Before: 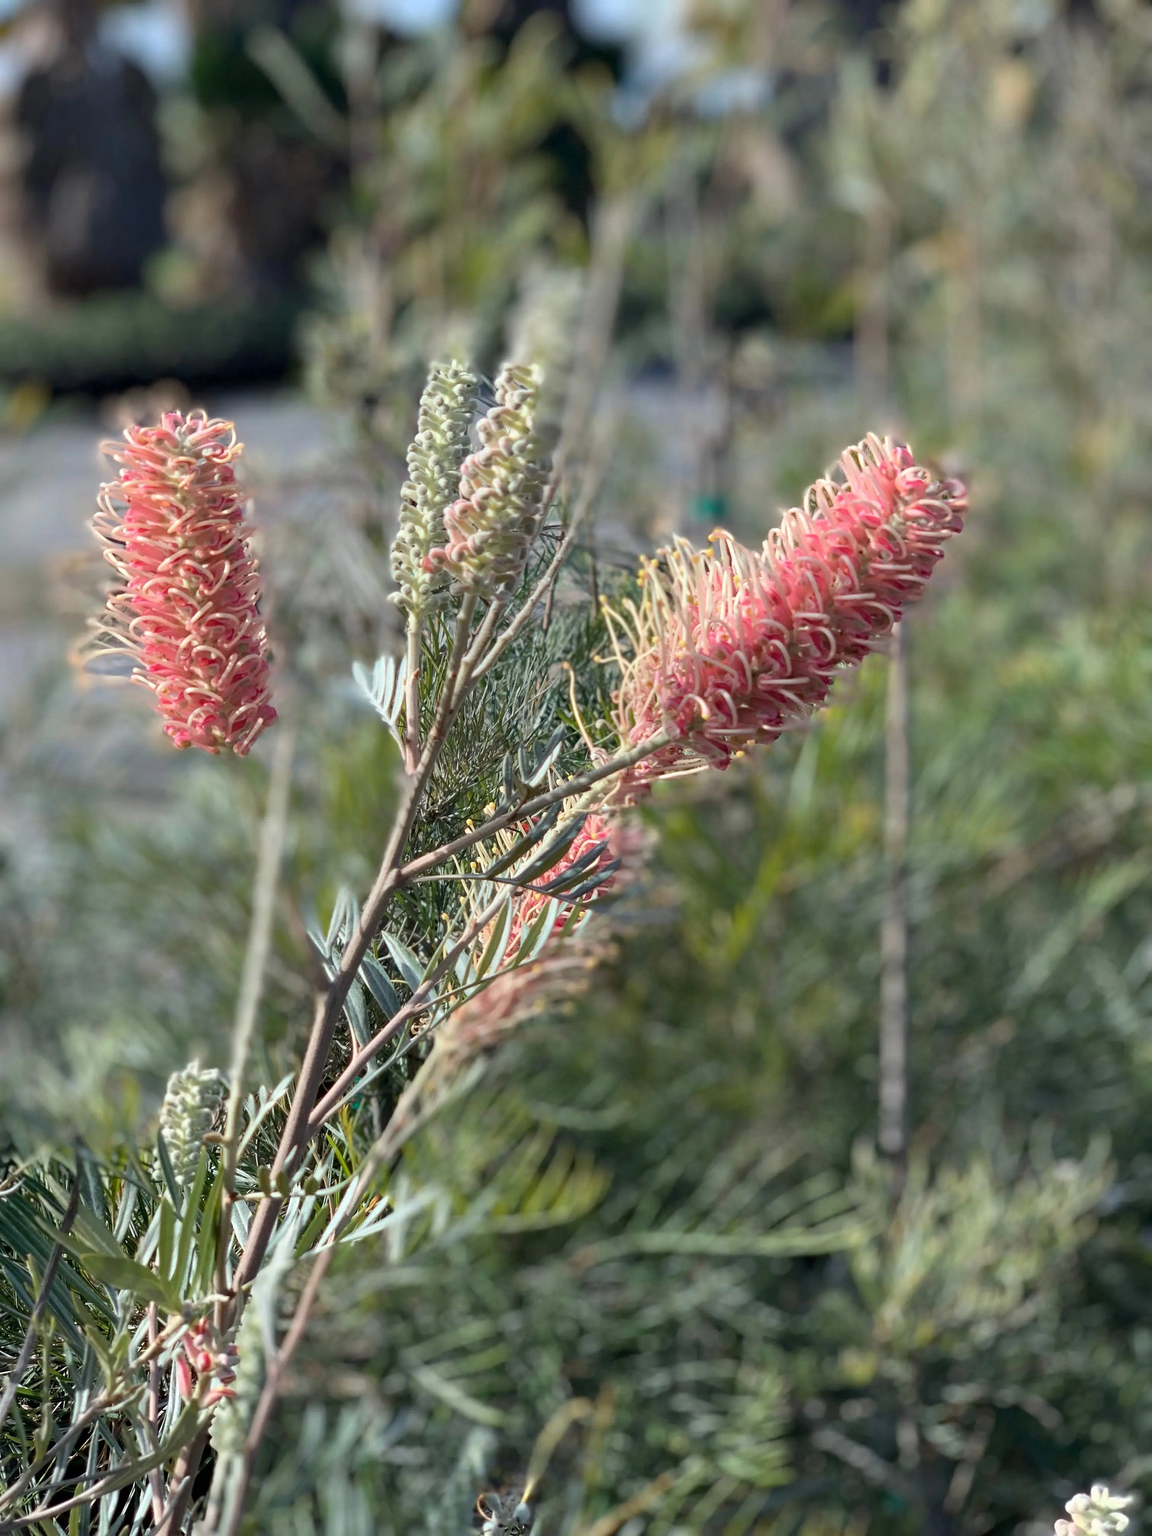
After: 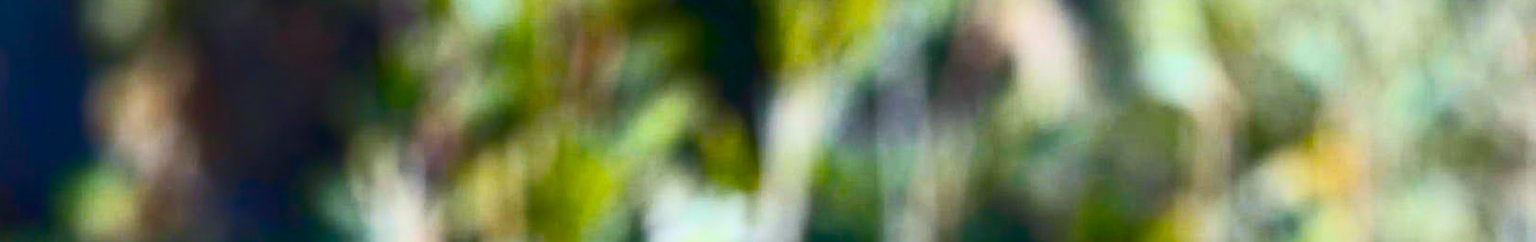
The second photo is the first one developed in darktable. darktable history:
color balance rgb: linear chroma grading › global chroma 42%, perceptual saturation grading › global saturation 42%, global vibrance 33%
white balance: red 0.974, blue 1.044
contrast brightness saturation: contrast 0.62, brightness 0.34, saturation 0.14
crop and rotate: left 9.644%, top 9.491%, right 6.021%, bottom 80.509%
